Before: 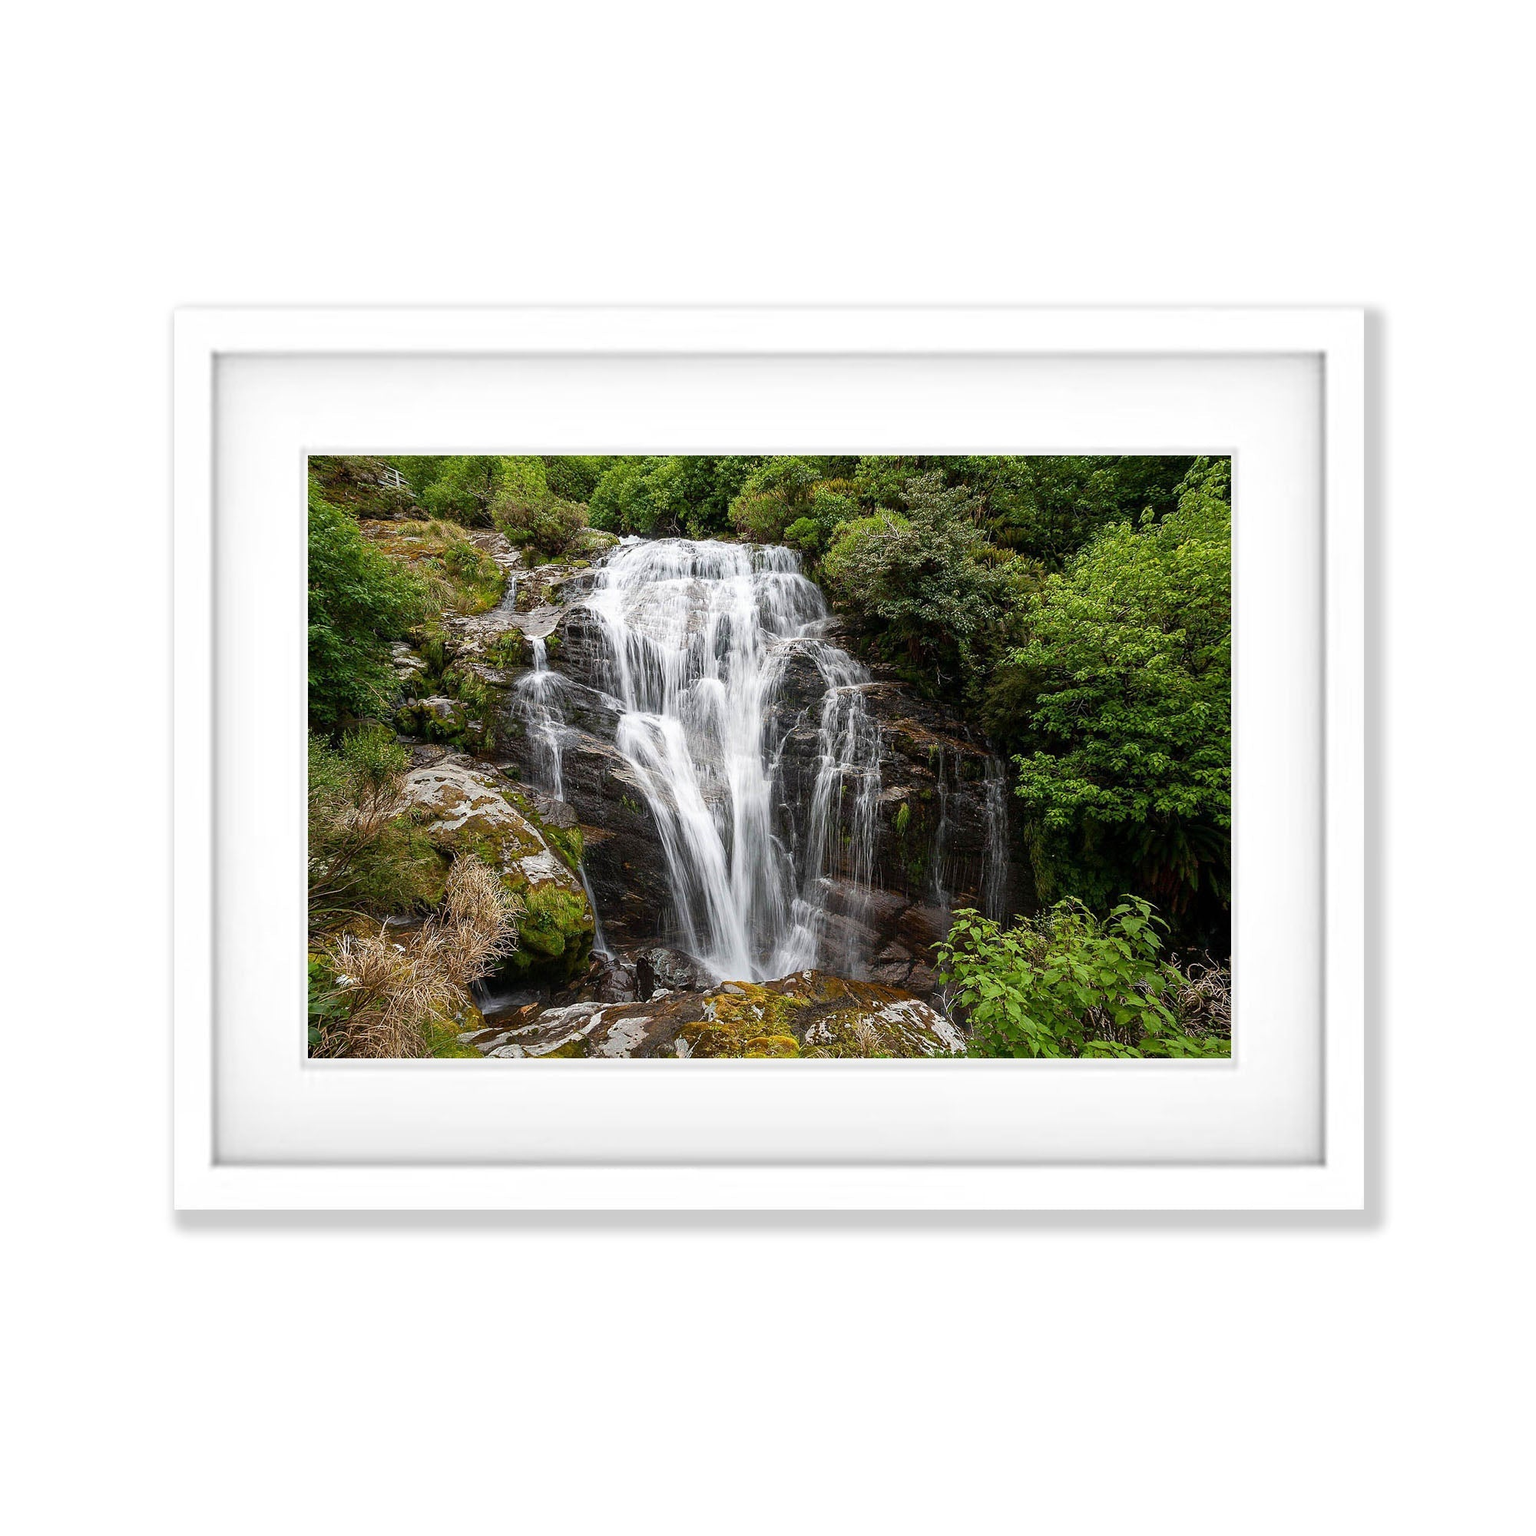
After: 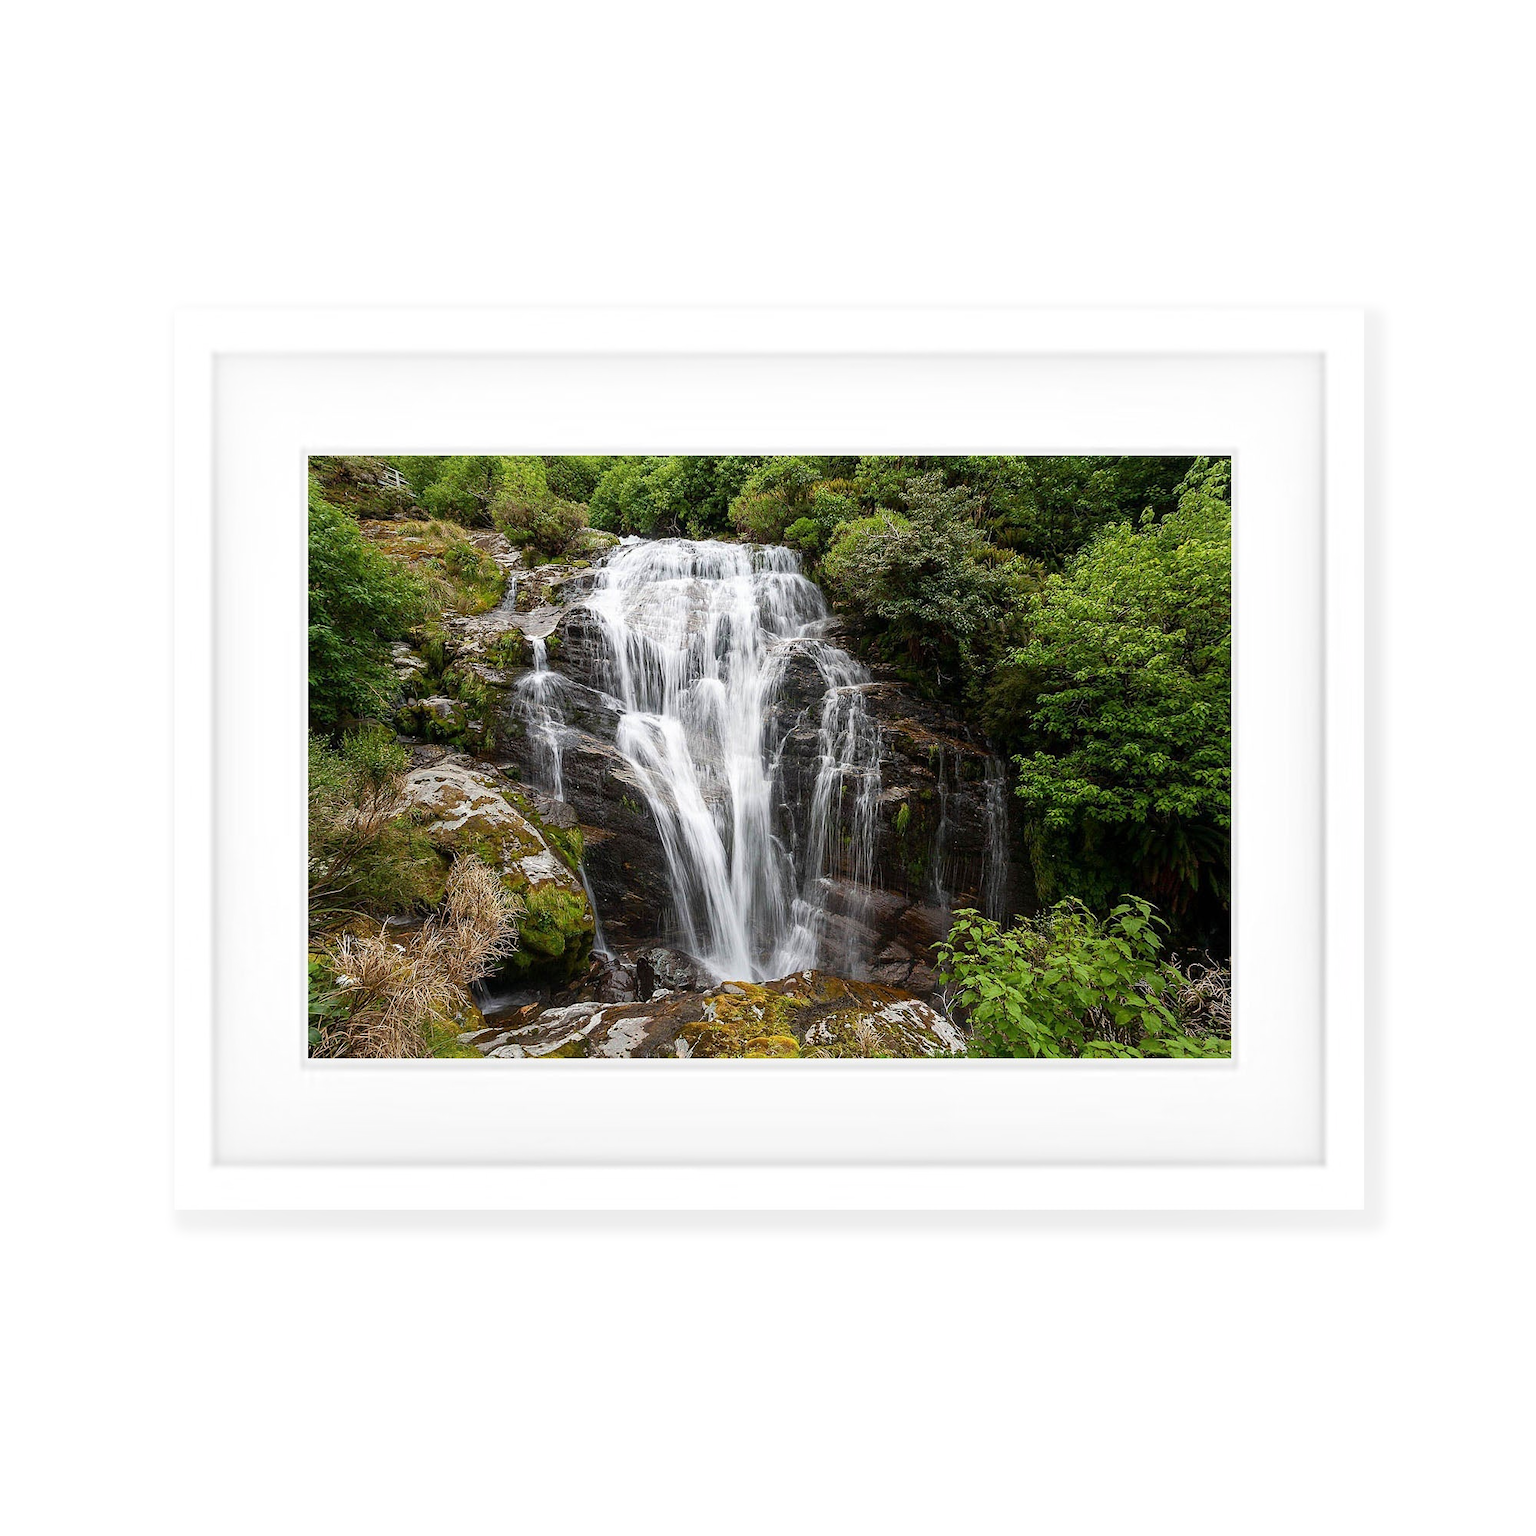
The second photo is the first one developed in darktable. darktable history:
shadows and highlights: shadows -23.39, highlights 45.74, shadows color adjustment 97.68%, soften with gaussian
tone equalizer: on, module defaults
